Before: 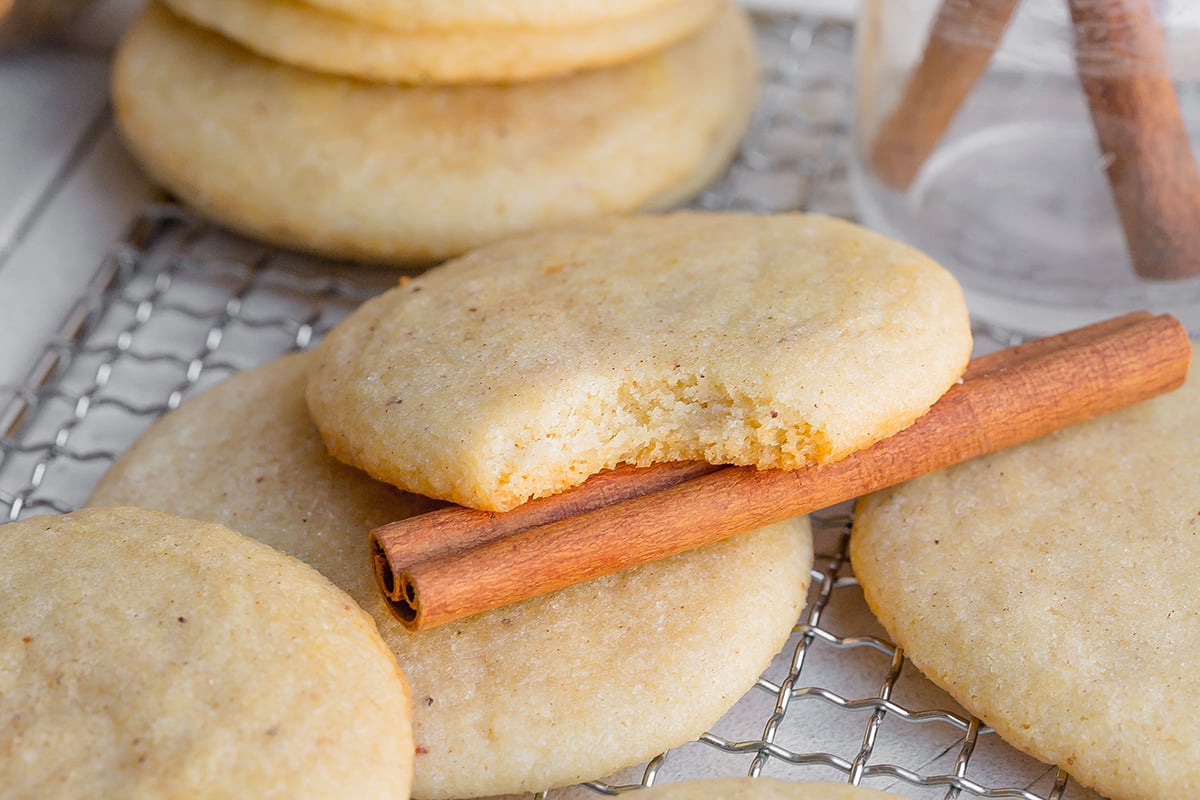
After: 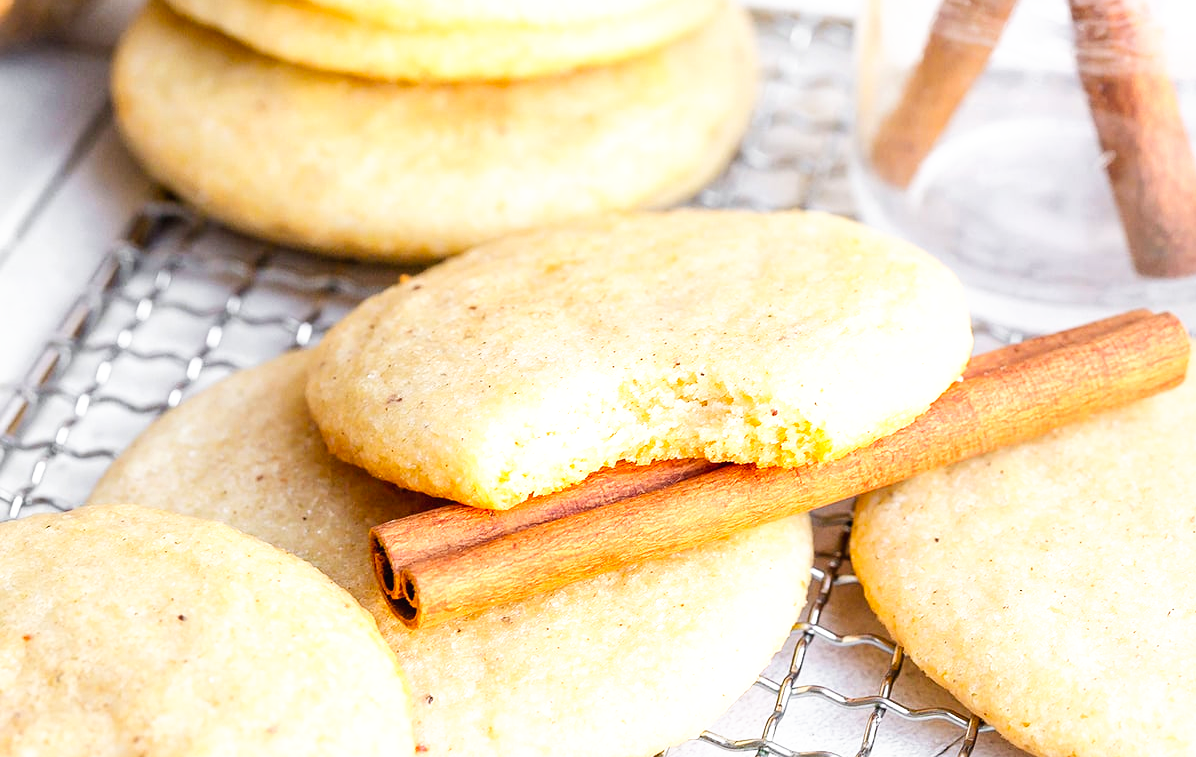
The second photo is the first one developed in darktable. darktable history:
exposure: black level correction 0, exposure 0.699 EV, compensate highlight preservation false
crop: top 0.285%, right 0.26%, bottom 5.008%
tone equalizer: edges refinement/feathering 500, mask exposure compensation -1.57 EV, preserve details no
tone curve: curves: ch0 [(0, 0) (0.003, 0.016) (0.011, 0.016) (0.025, 0.016) (0.044, 0.017) (0.069, 0.026) (0.1, 0.044) (0.136, 0.074) (0.177, 0.121) (0.224, 0.183) (0.277, 0.248) (0.335, 0.326) (0.399, 0.413) (0.468, 0.511) (0.543, 0.612) (0.623, 0.717) (0.709, 0.818) (0.801, 0.911) (0.898, 0.979) (1, 1)], preserve colors none
